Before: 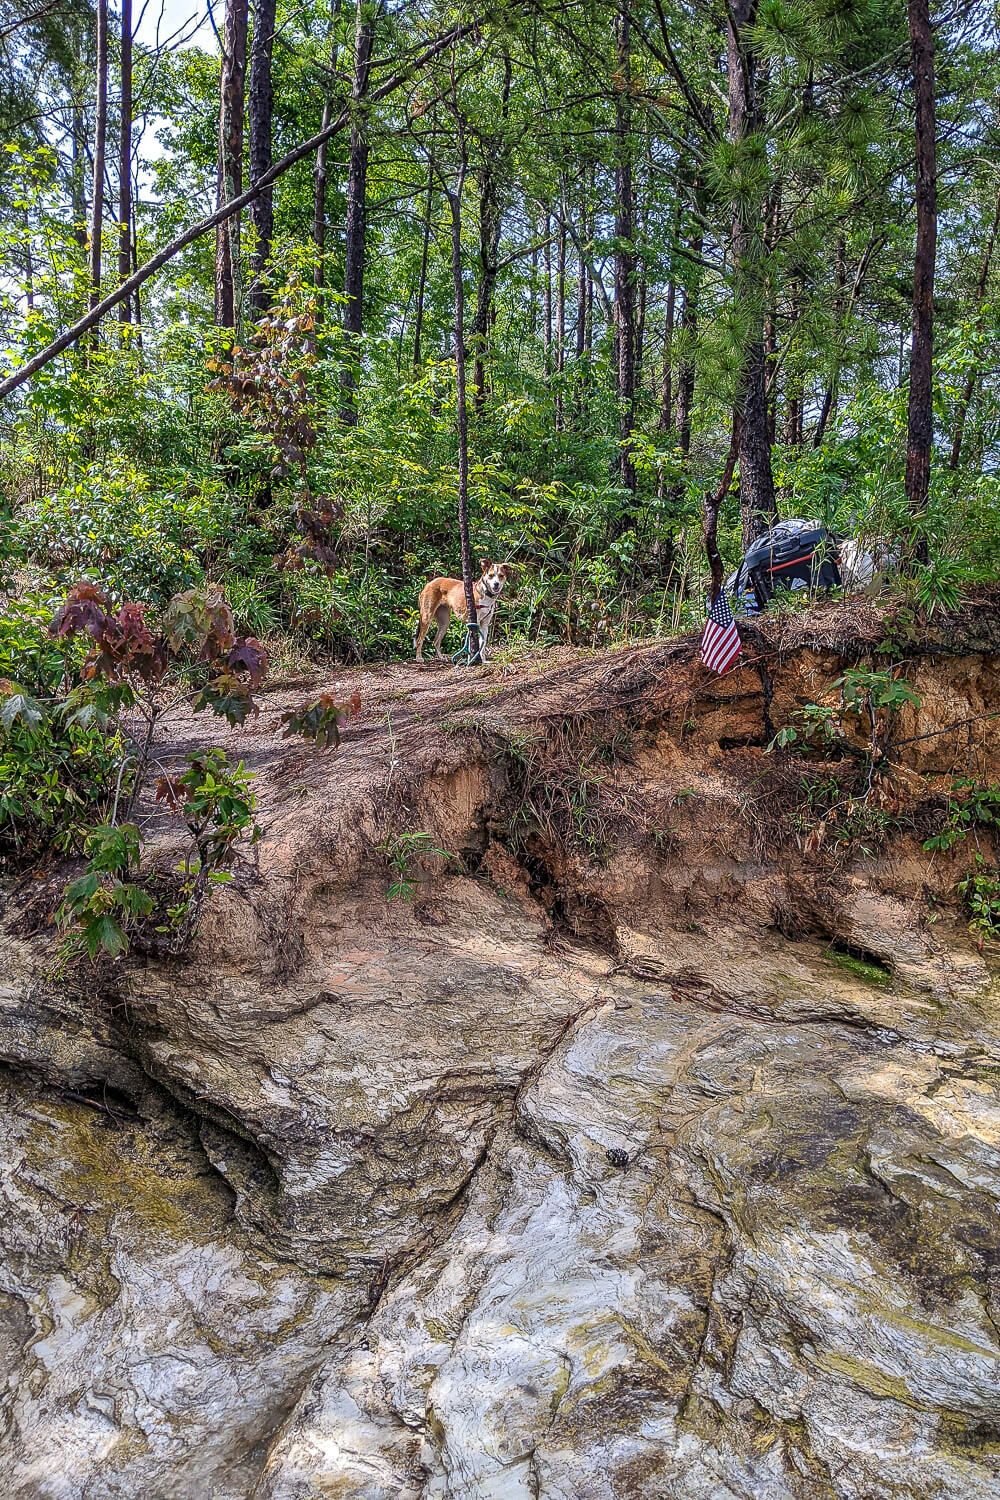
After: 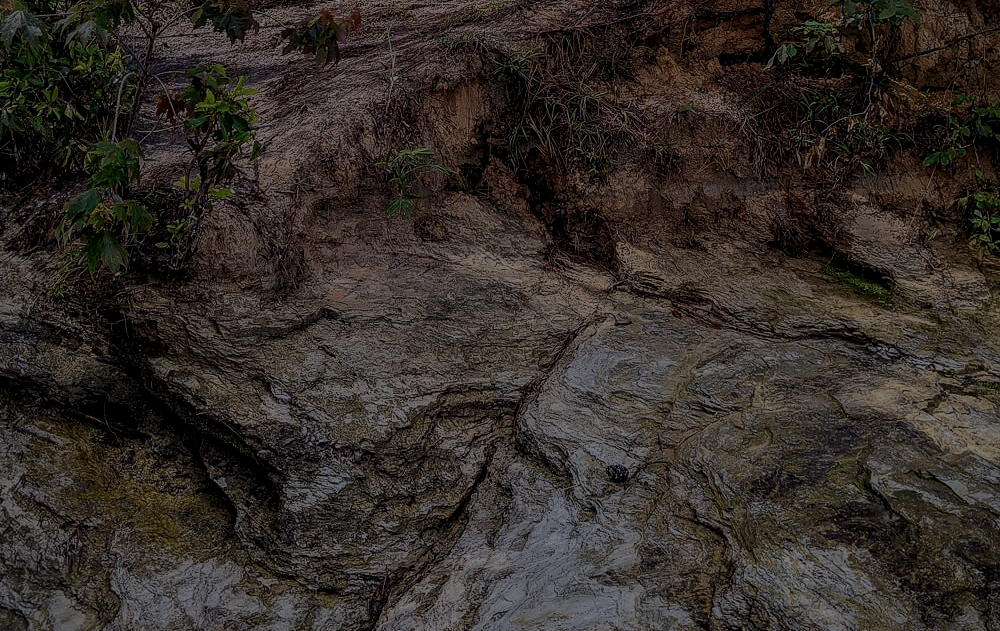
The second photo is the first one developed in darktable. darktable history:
exposure: exposure -2.431 EV, compensate highlight preservation false
local contrast: on, module defaults
crop: top 45.652%, bottom 12.229%
vignetting: fall-off start 85.56%, fall-off radius 80.77%, brightness -0.397, saturation -0.31, width/height ratio 1.228, unbound false
